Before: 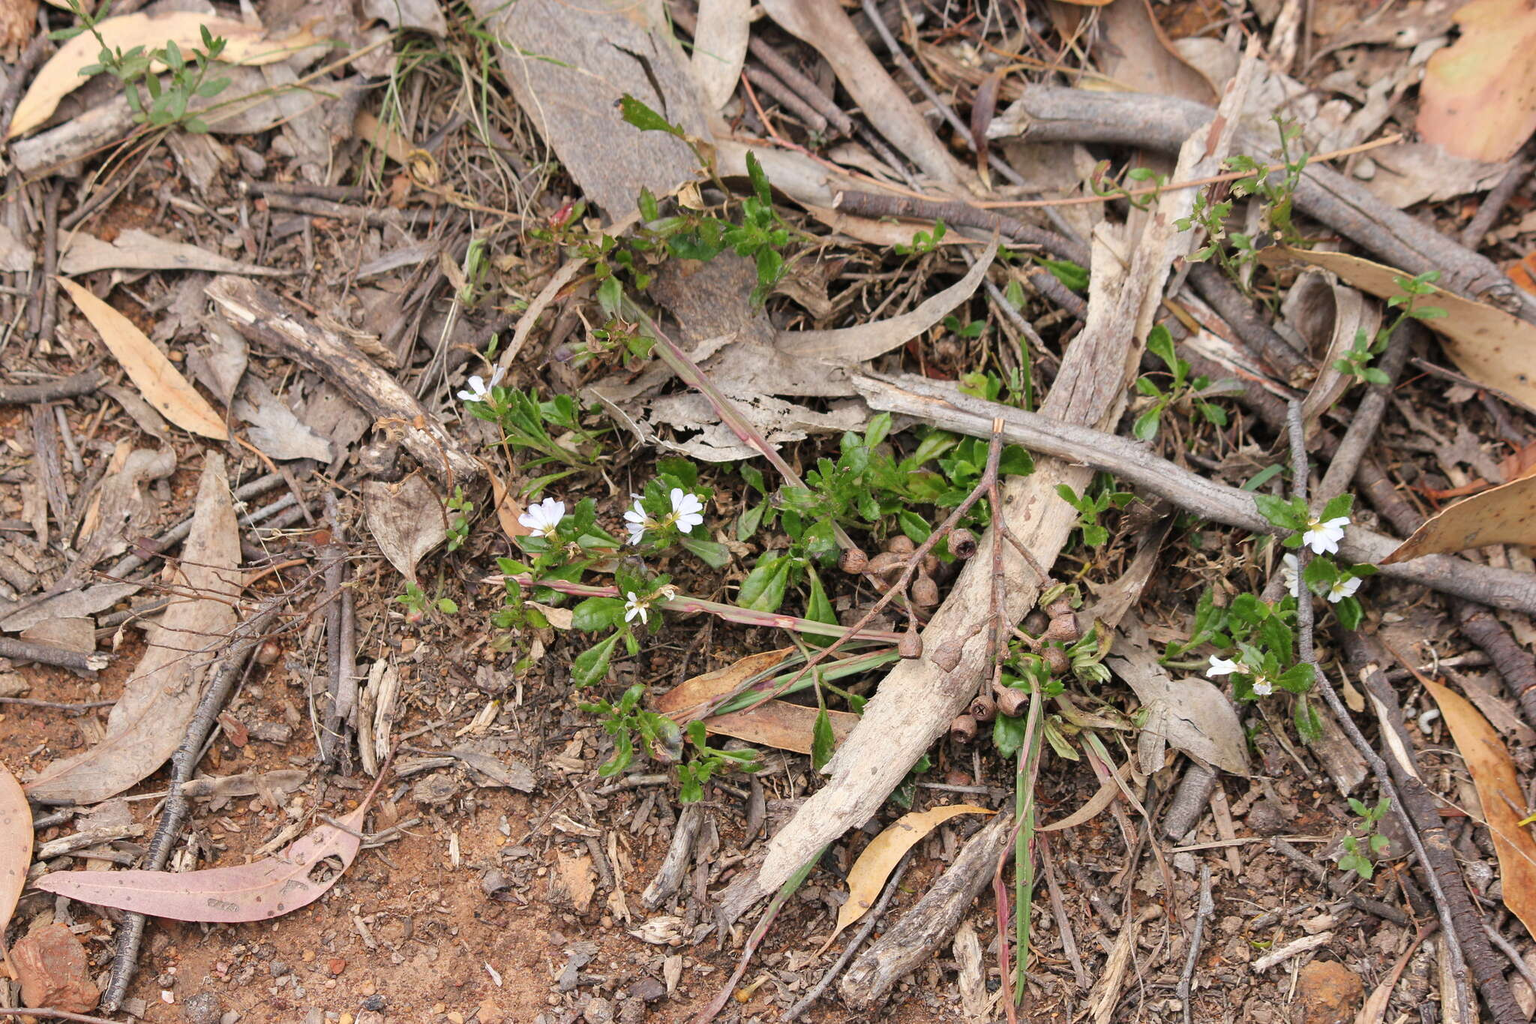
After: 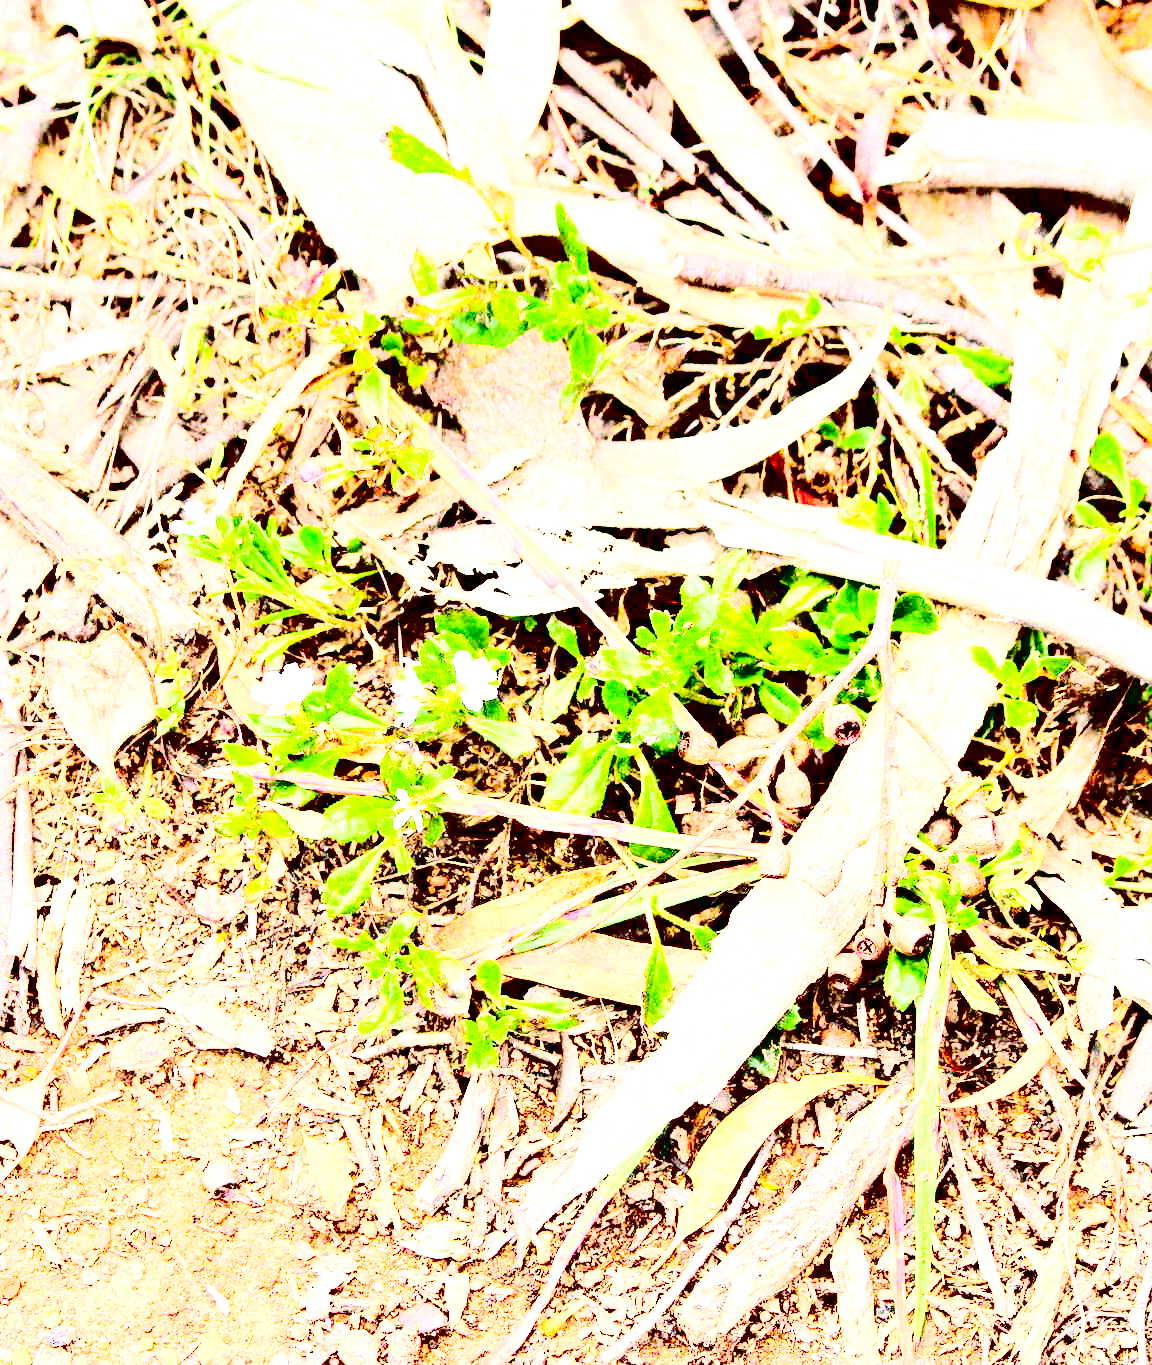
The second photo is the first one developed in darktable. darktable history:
base curve: curves: ch0 [(0, 0) (0.036, 0.025) (0.121, 0.166) (0.206, 0.329) (0.605, 0.79) (1, 1)], preserve colors none
contrast brightness saturation: contrast 0.77, brightness -1, saturation 1
exposure: black level correction 0, exposure 2 EV, compensate highlight preservation false
crop: left 21.496%, right 22.254%
